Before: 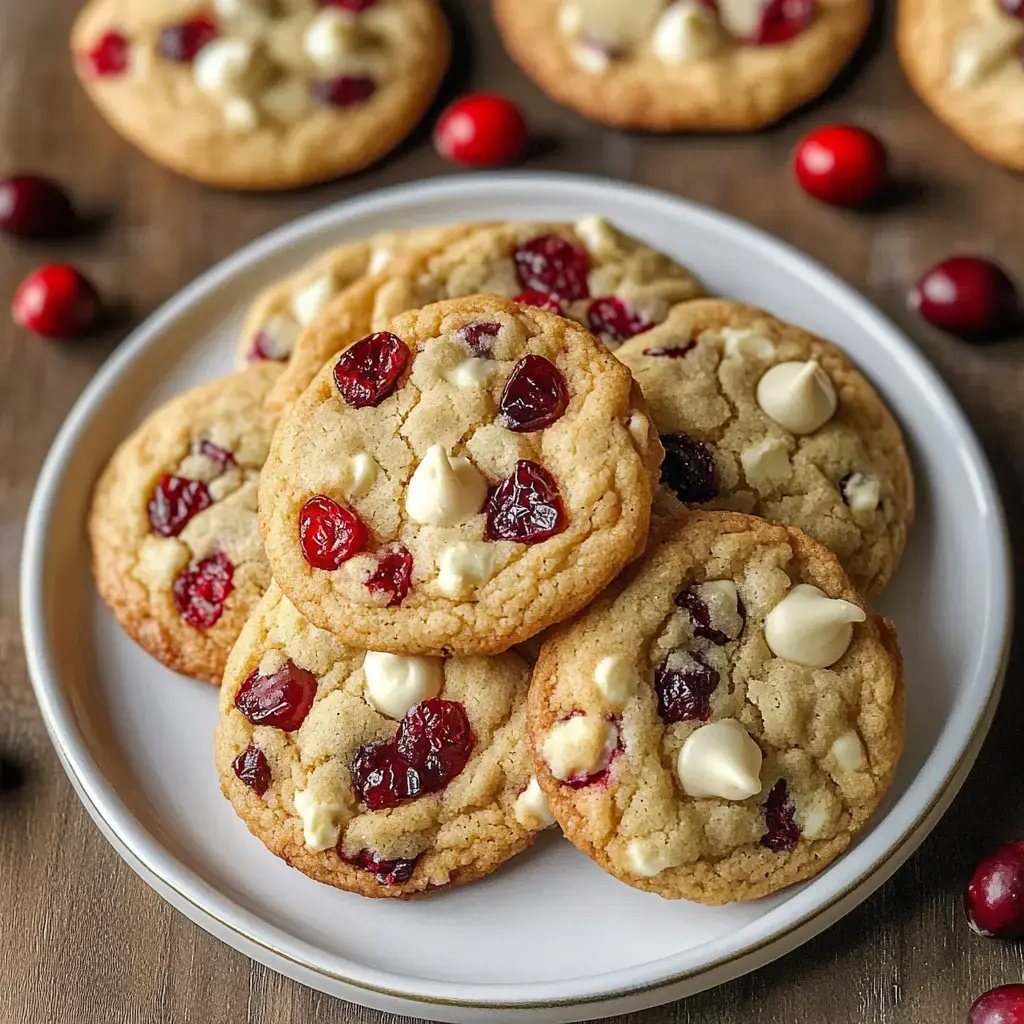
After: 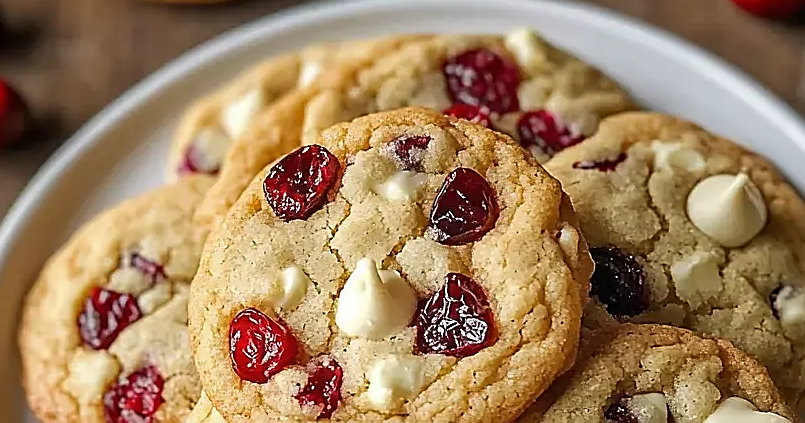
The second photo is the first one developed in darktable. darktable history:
sharpen: radius 1.428, amount 1.259, threshold 0.828
crop: left 6.885%, top 18.347%, right 14.455%, bottom 40.262%
